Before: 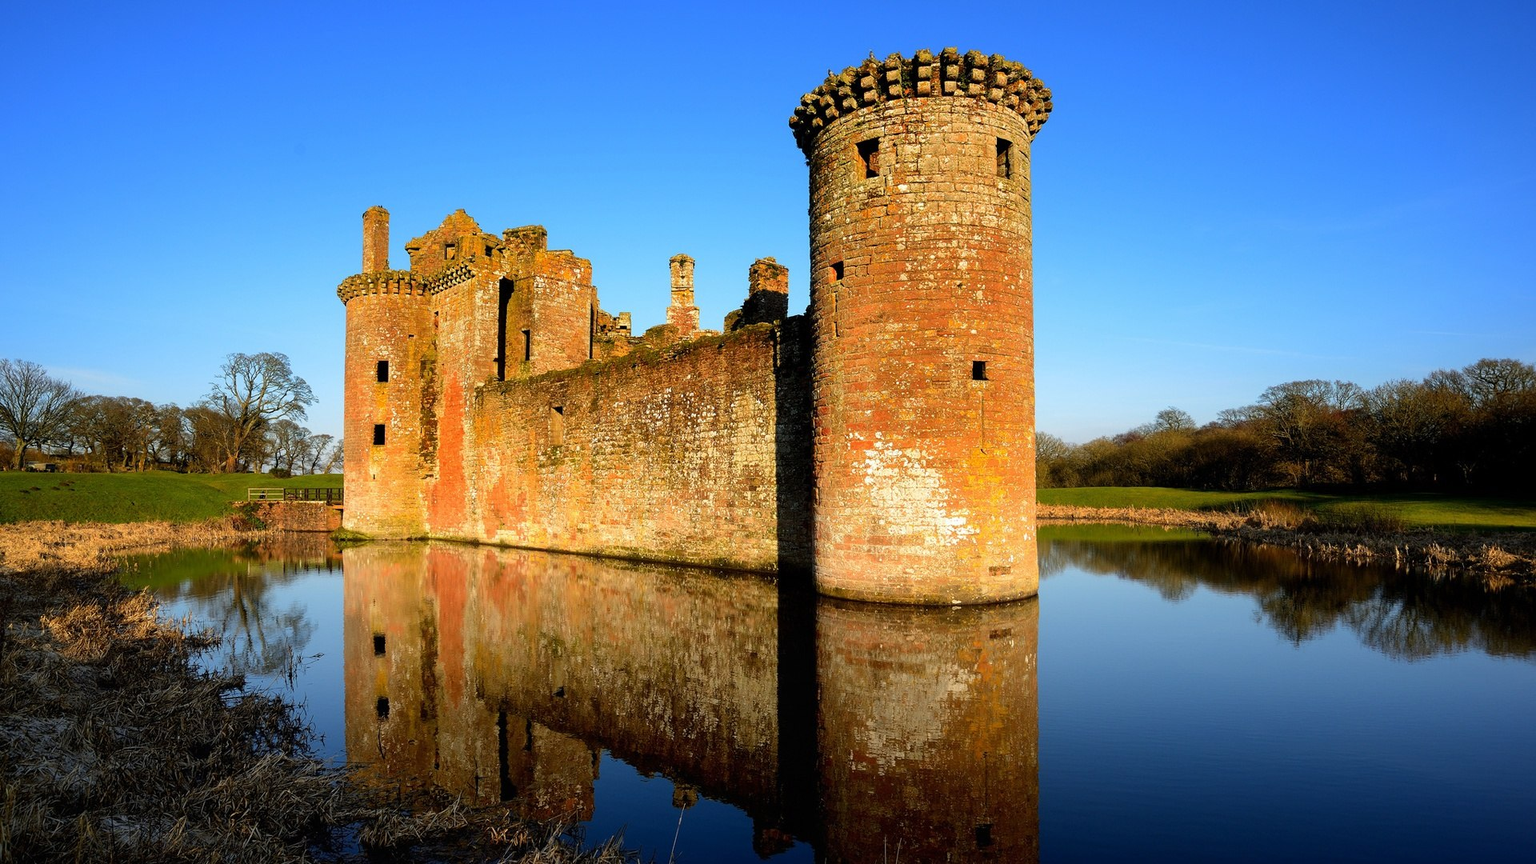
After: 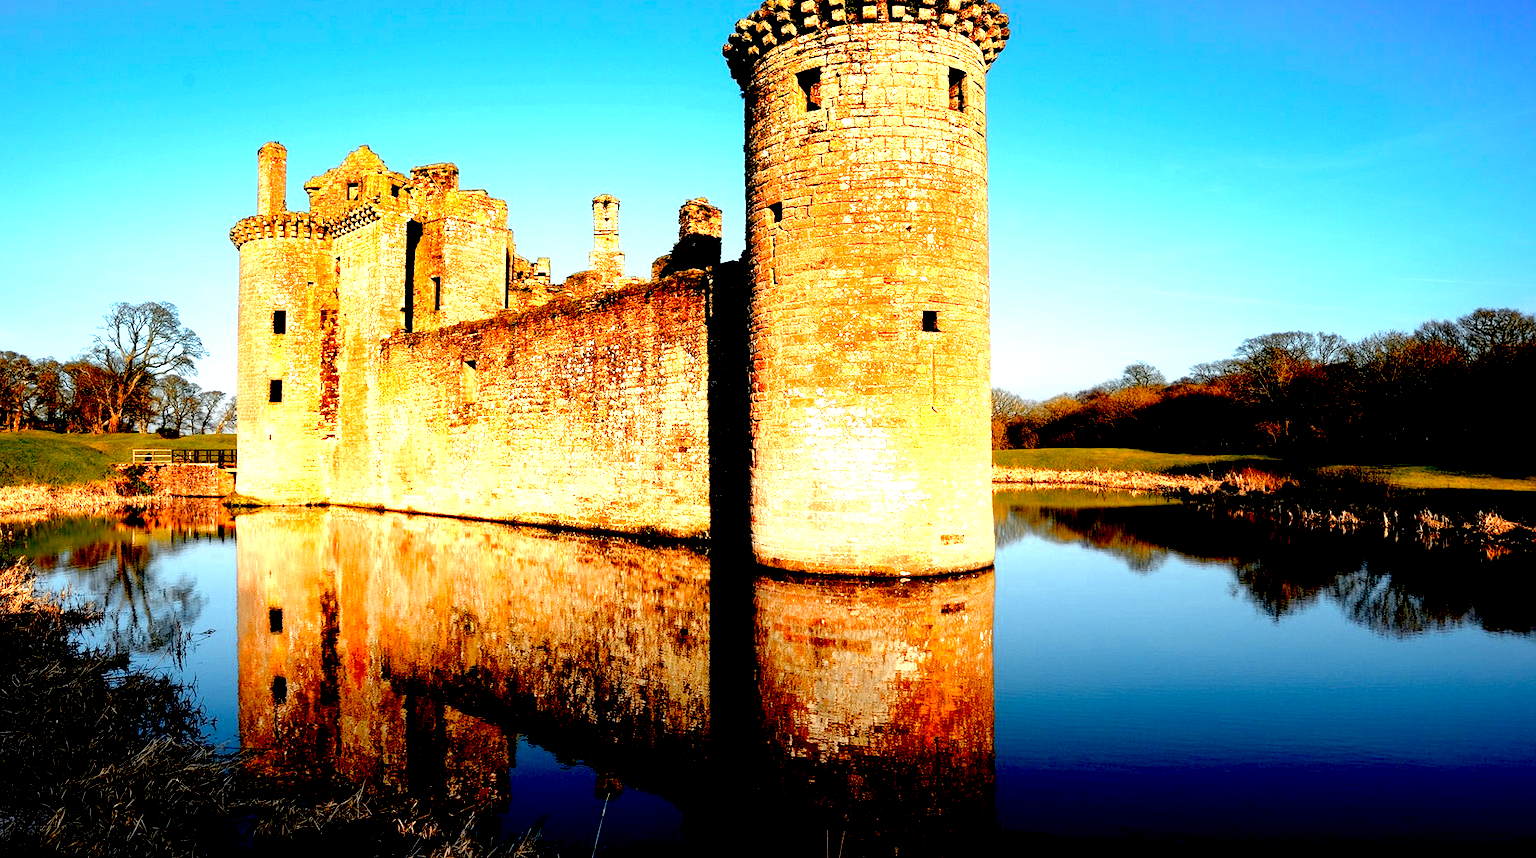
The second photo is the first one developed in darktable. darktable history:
crop and rotate: left 8.239%, top 8.851%
color zones: curves: ch0 [(0.018, 0.548) (0.197, 0.654) (0.425, 0.447) (0.605, 0.658) (0.732, 0.579)]; ch1 [(0.105, 0.531) (0.224, 0.531) (0.386, 0.39) (0.618, 0.456) (0.732, 0.456) (0.956, 0.421)]; ch2 [(0.039, 0.583) (0.215, 0.465) (0.399, 0.544) (0.465, 0.548) (0.614, 0.447) (0.724, 0.43) (0.882, 0.623) (0.956, 0.632)]
exposure: black level correction 0.041, exposure 0.499 EV, compensate highlight preservation false
